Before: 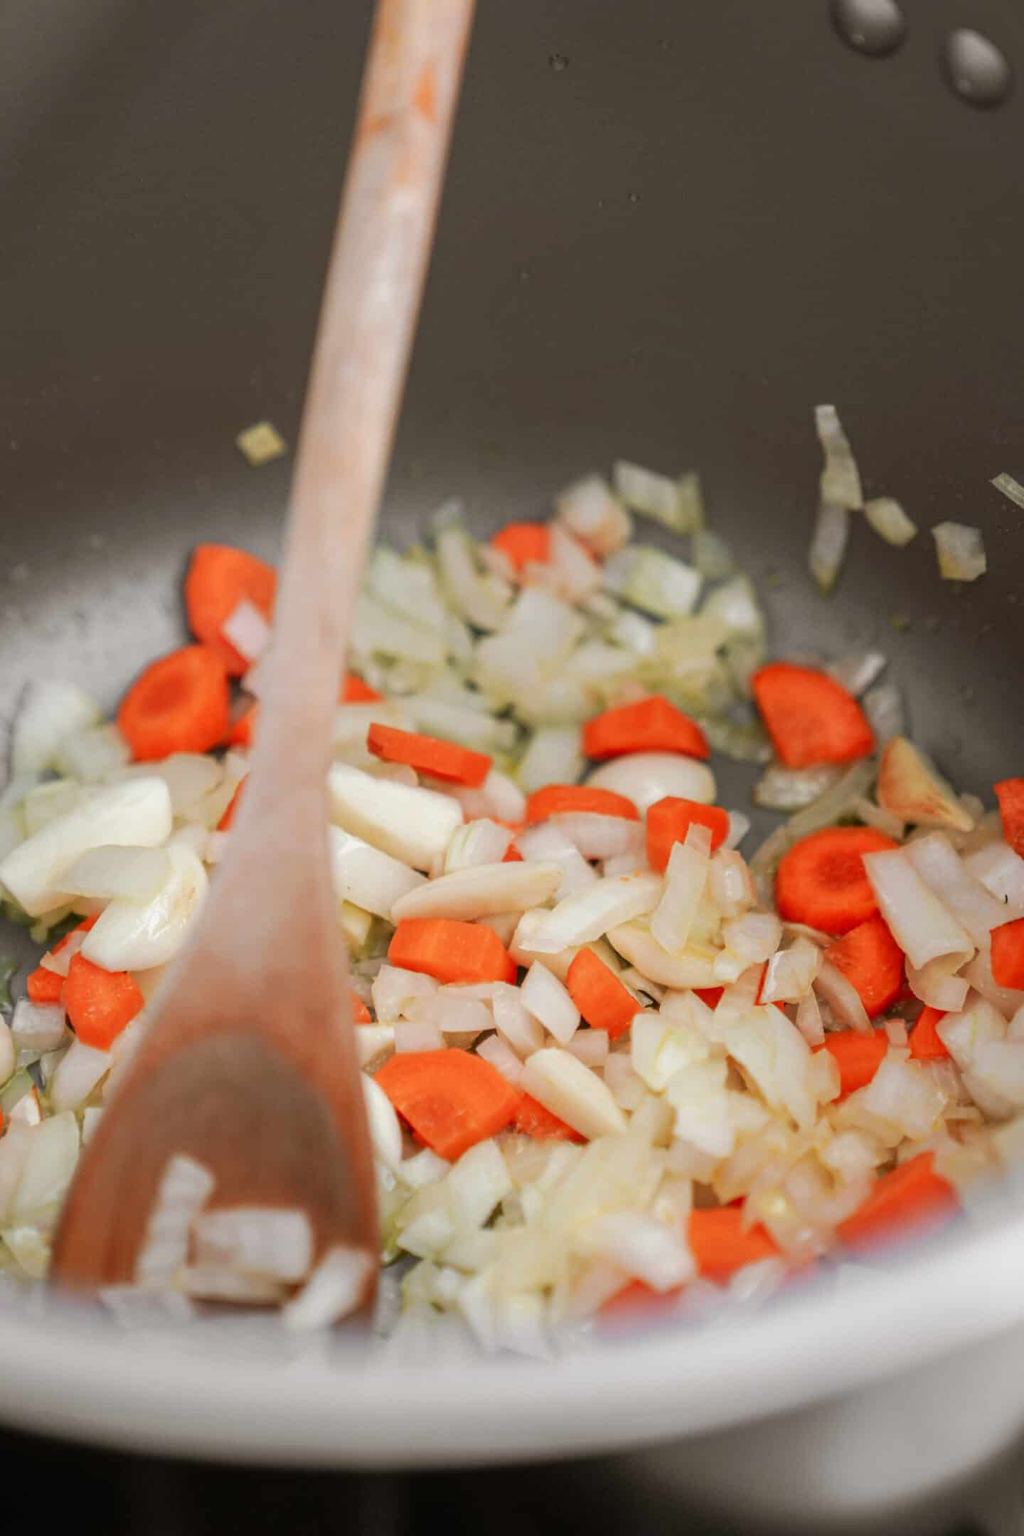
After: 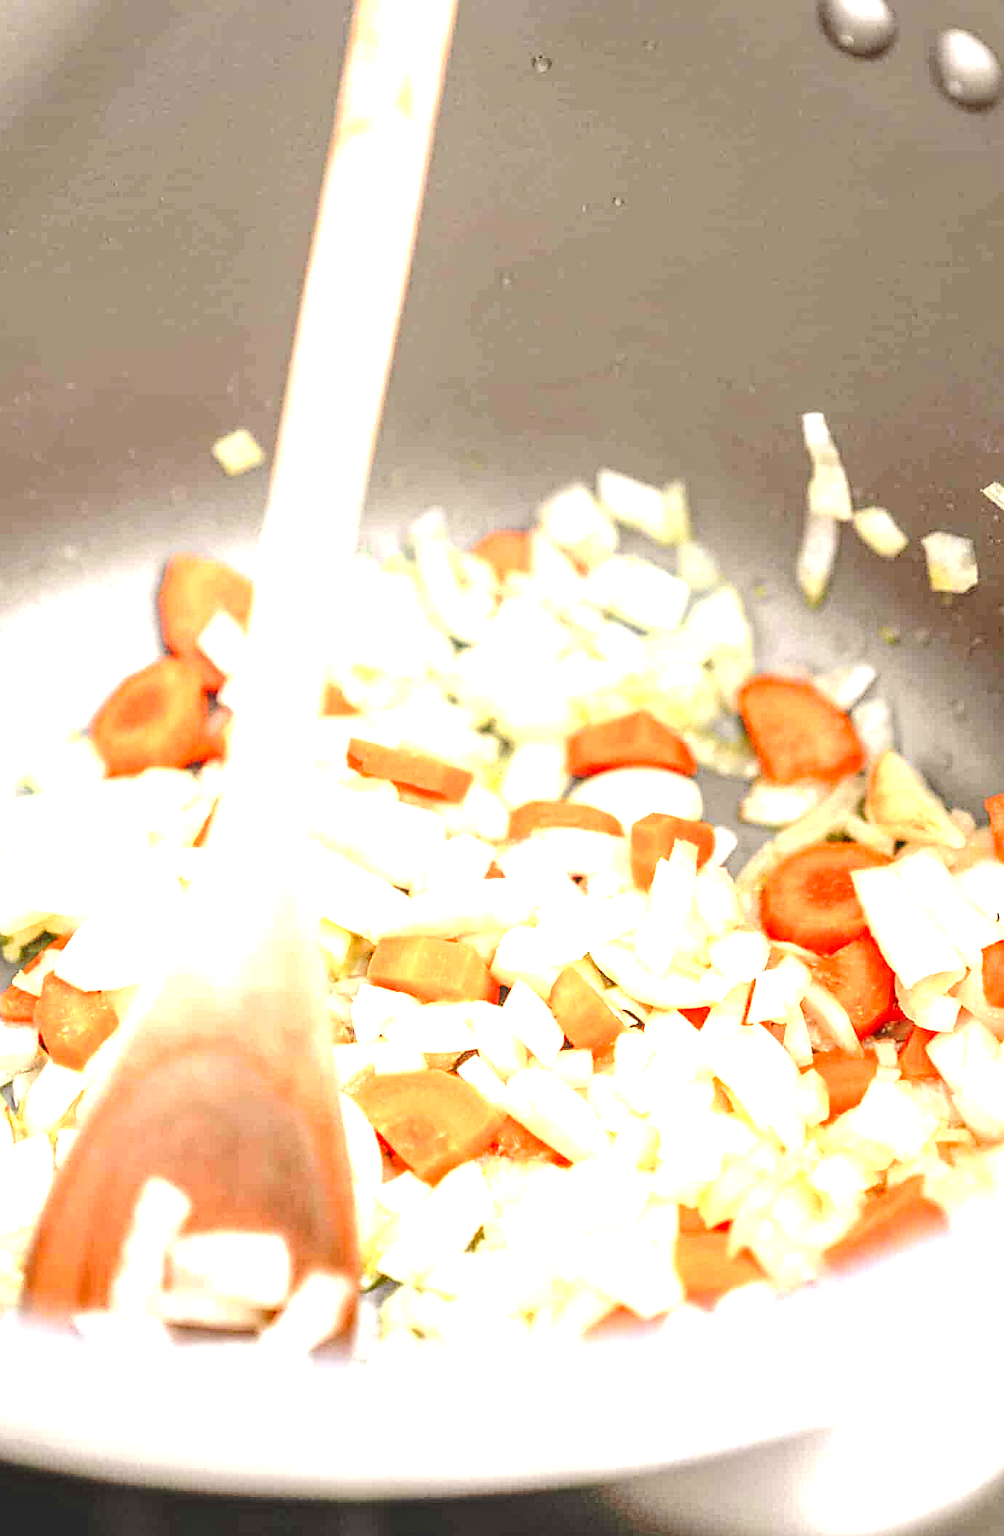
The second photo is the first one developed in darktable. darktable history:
base curve: curves: ch0 [(0, 0) (0.073, 0.04) (0.157, 0.139) (0.492, 0.492) (0.758, 0.758) (1, 1)], preserve colors none
exposure: exposure 2.216 EV, compensate exposure bias true, compensate highlight preservation false
local contrast: highlights 23%, detail 130%
color calibration: illuminant same as pipeline (D50), adaptation XYZ, x 0.345, y 0.358, temperature 5017.38 K
crop and rotate: left 2.724%, right 1.069%, bottom 1.908%
sharpen: on, module defaults
color zones: curves: ch0 [(0, 0.5) (0.143, 0.5) (0.286, 0.5) (0.429, 0.5) (0.62, 0.489) (0.714, 0.445) (0.844, 0.496) (1, 0.5)]; ch1 [(0, 0.5) (0.143, 0.5) (0.286, 0.5) (0.429, 0.5) (0.571, 0.5) (0.714, 0.523) (0.857, 0.5) (1, 0.5)]
tone curve: curves: ch0 [(0, 0) (0.641, 0.691) (1, 1)], color space Lab, independent channels, preserve colors none
